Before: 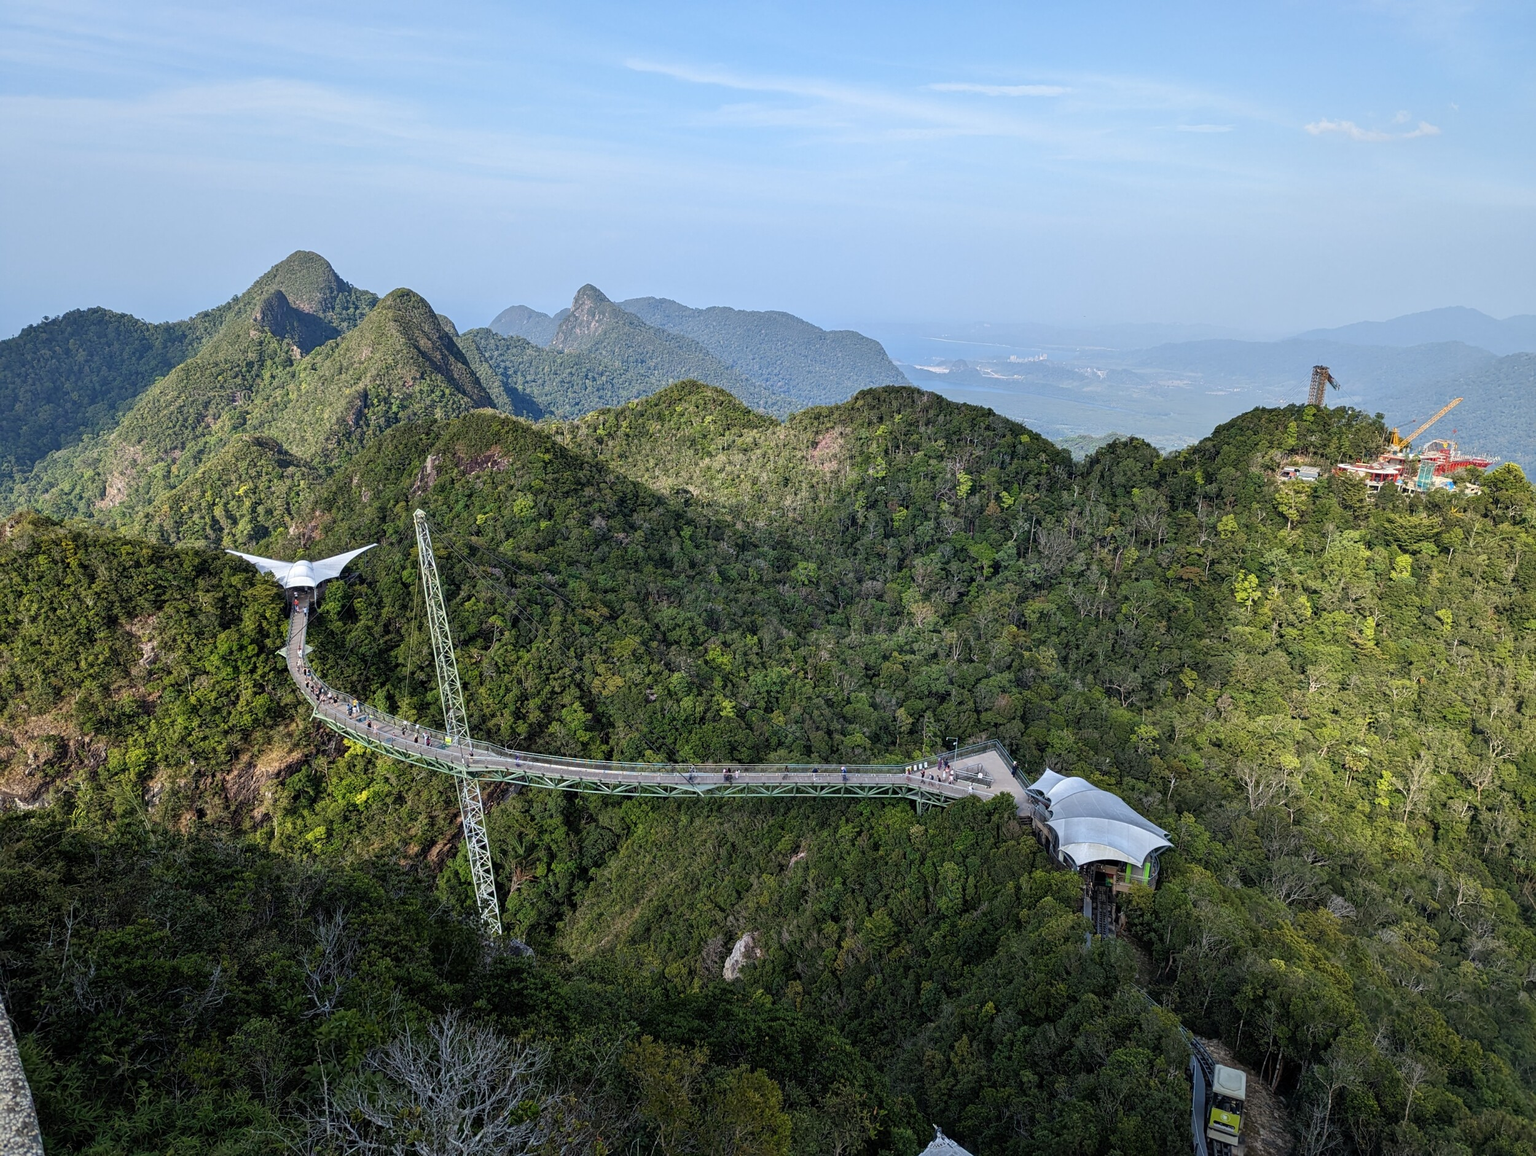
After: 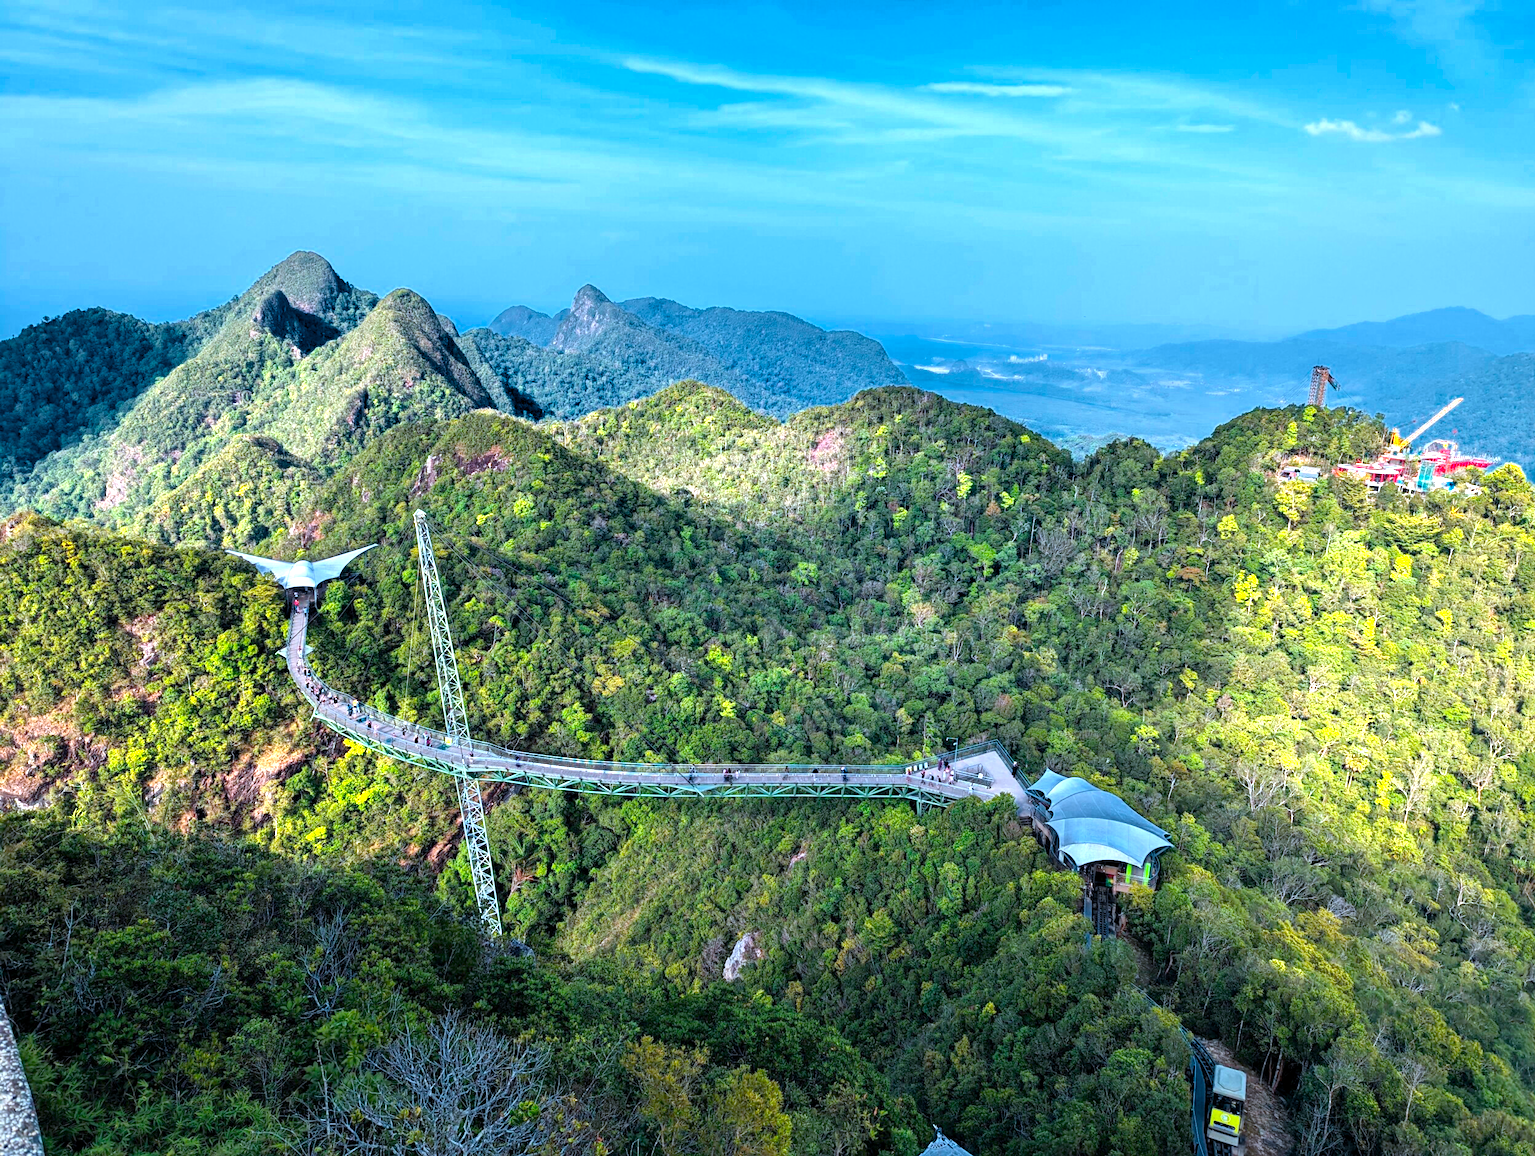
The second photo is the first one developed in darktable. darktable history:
color calibration: output R [1.422, -0.35, -0.252, 0], output G [-0.238, 1.259, -0.084, 0], output B [-0.081, -0.196, 1.58, 0], output brightness [0.49, 0.671, -0.57, 0], illuminant same as pipeline (D50), adaptation none (bypass), saturation algorithm version 1 (2020)
contrast brightness saturation: saturation -0.05
exposure: black level correction 0.001, exposure 0.5 EV, compensate exposure bias true, compensate highlight preservation false
